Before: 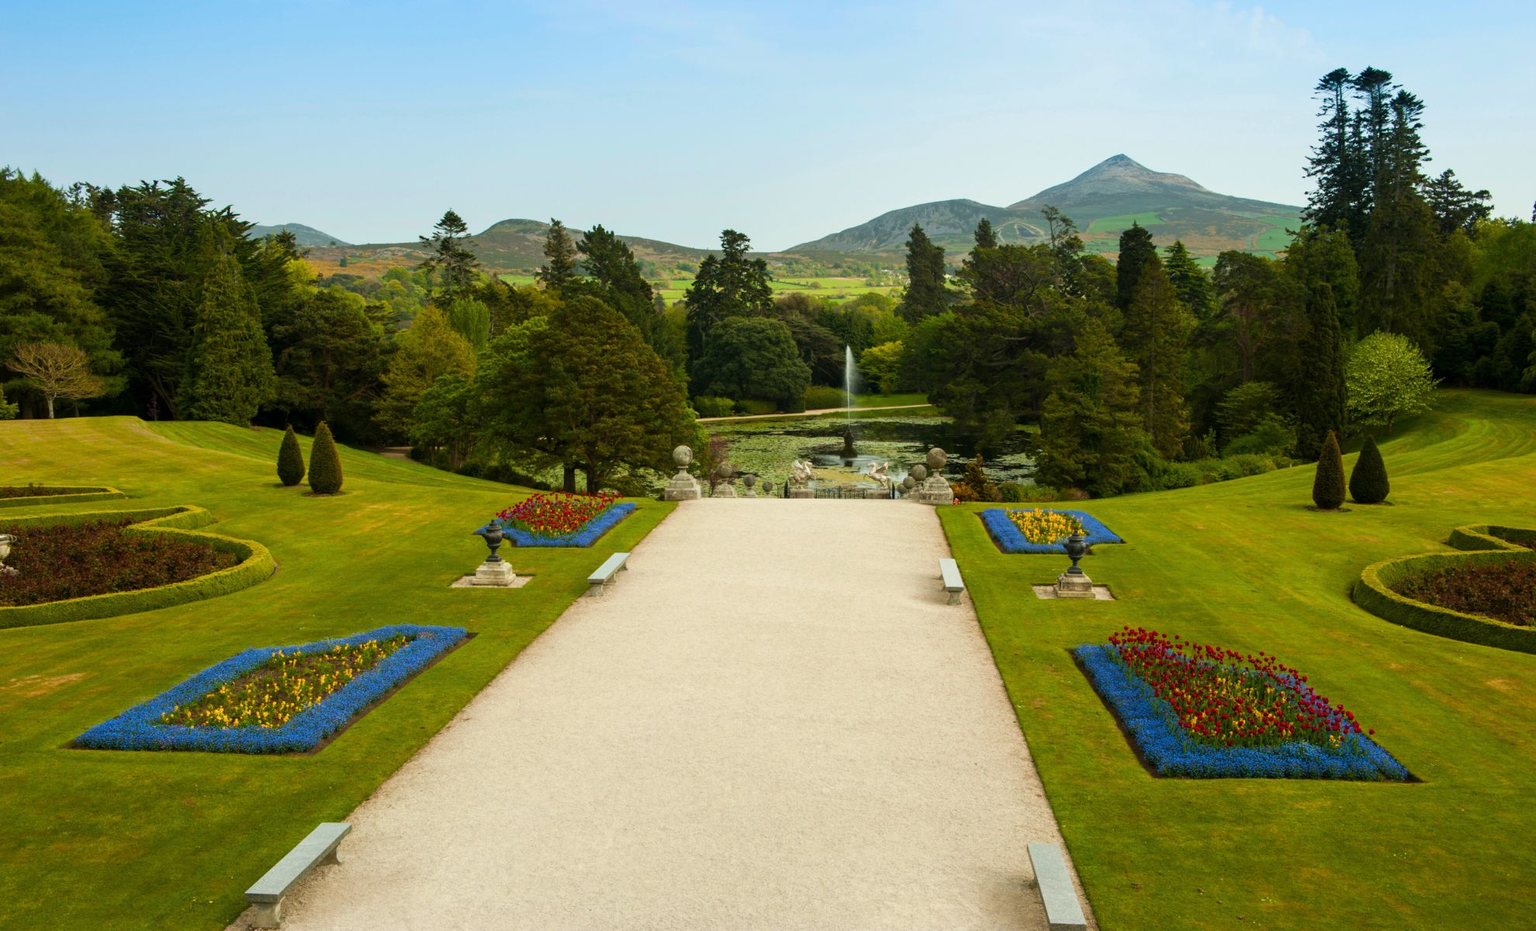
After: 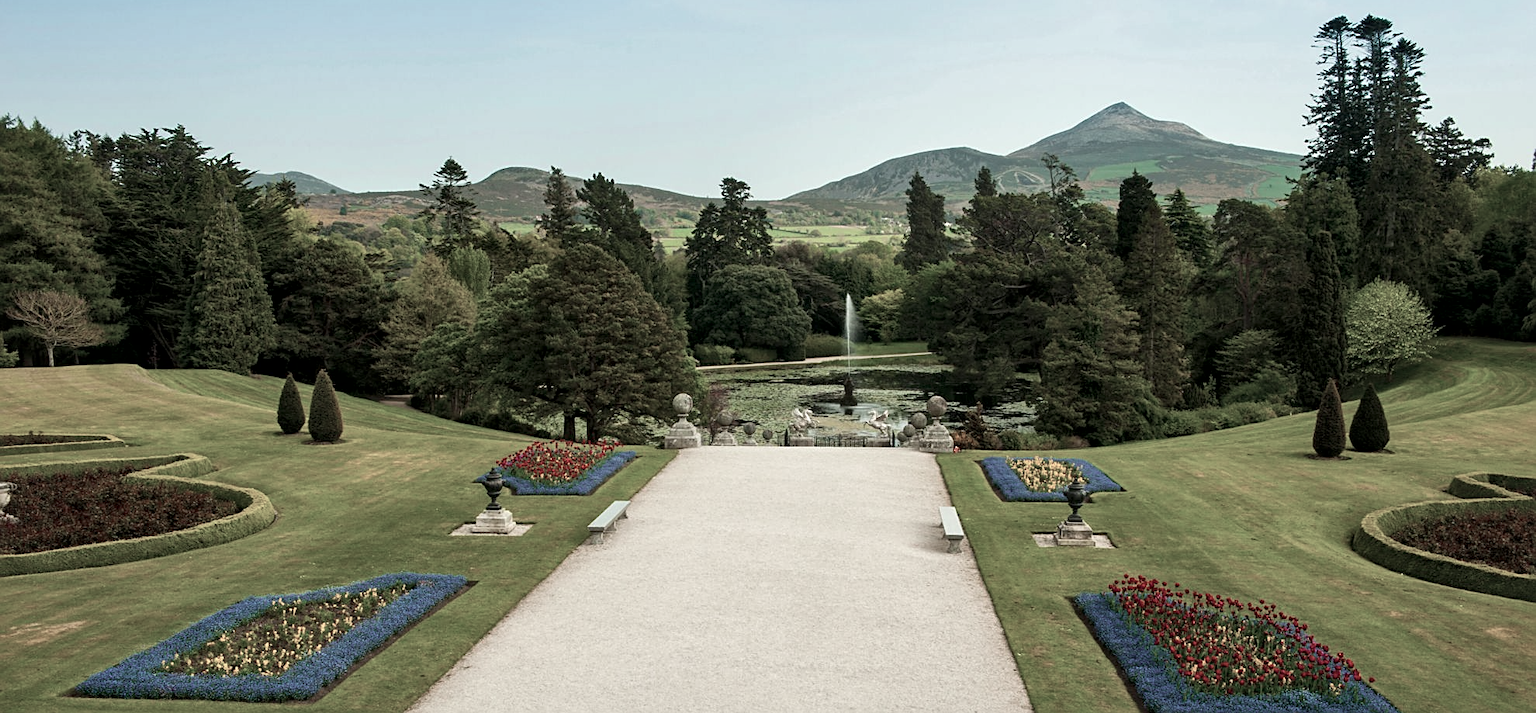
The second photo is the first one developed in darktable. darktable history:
local contrast: mode bilateral grid, contrast 20, coarseness 50, detail 141%, midtone range 0.2
sharpen: on, module defaults
crop: top 5.667%, bottom 17.637%
color zones: curves: ch0 [(0, 0.559) (0.153, 0.551) (0.229, 0.5) (0.429, 0.5) (0.571, 0.5) (0.714, 0.5) (0.857, 0.5) (1, 0.559)]; ch1 [(0, 0.417) (0.112, 0.336) (0.213, 0.26) (0.429, 0.34) (0.571, 0.35) (0.683, 0.331) (0.857, 0.344) (1, 0.417)]
color contrast: blue-yellow contrast 0.7
